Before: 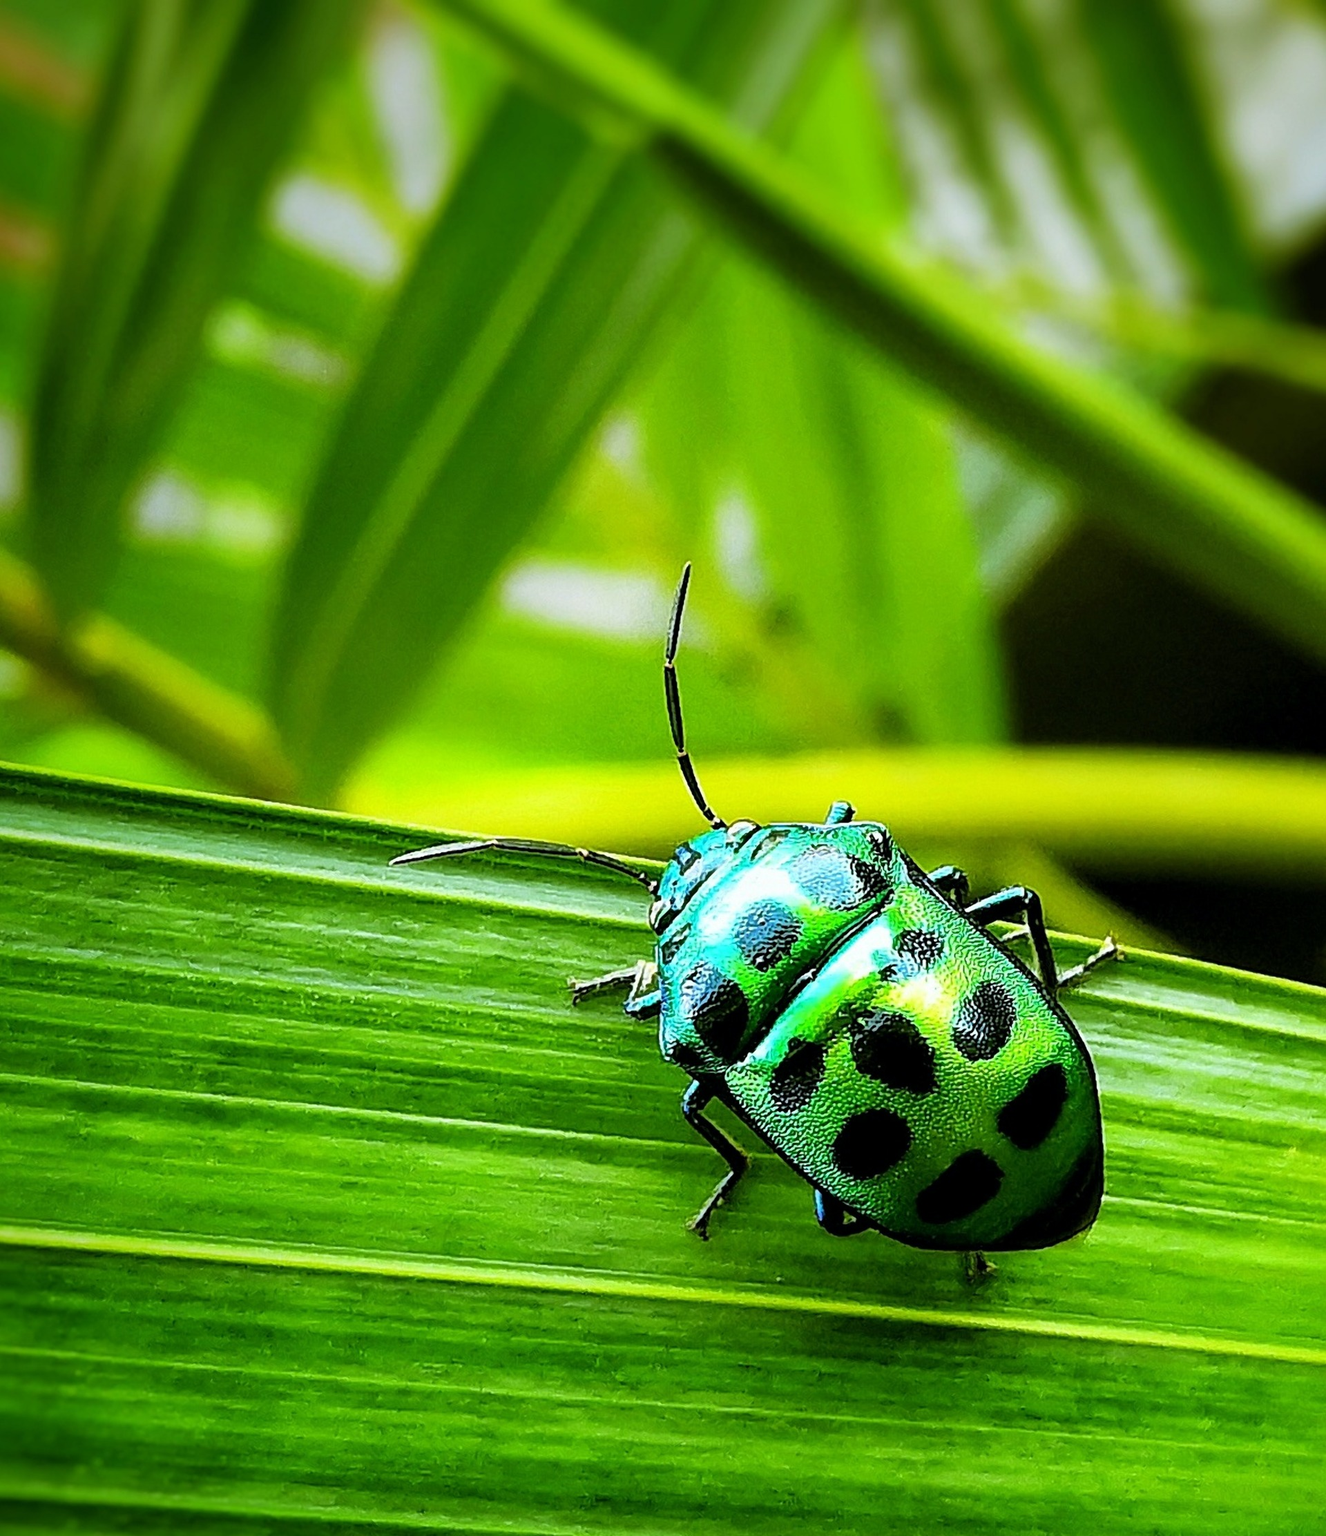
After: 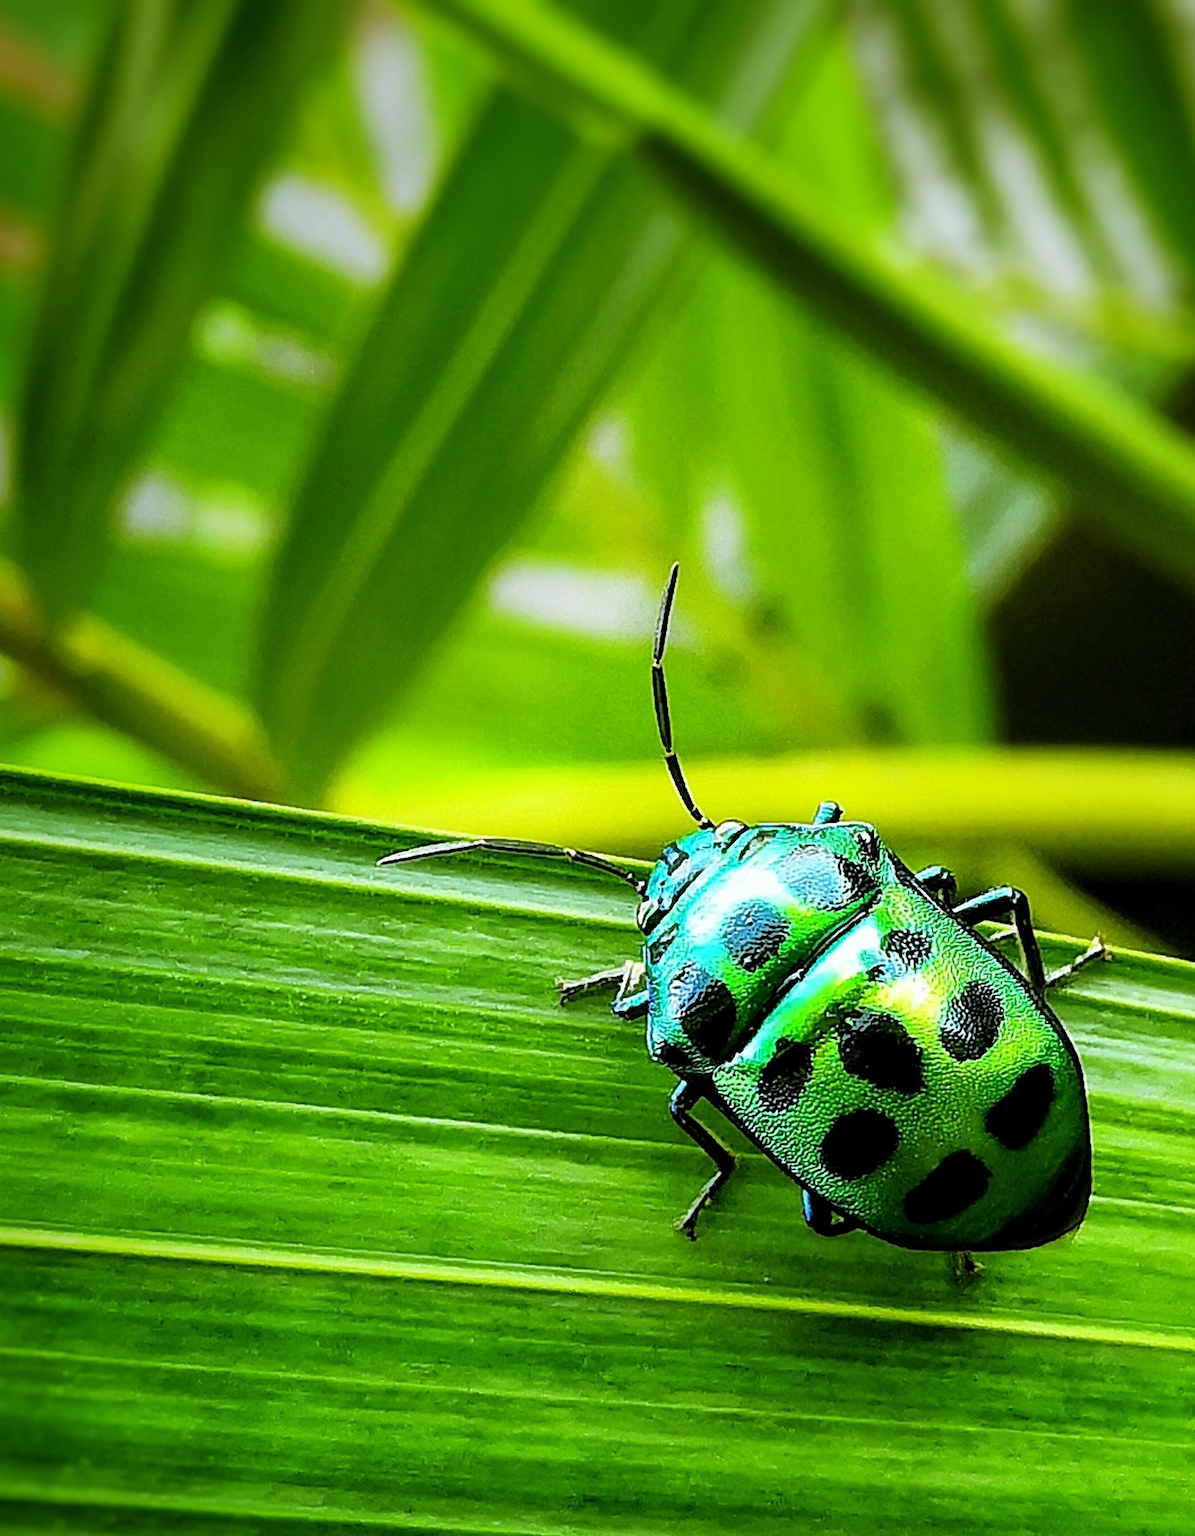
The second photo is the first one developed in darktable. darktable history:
crop and rotate: left 0.971%, right 8.854%
